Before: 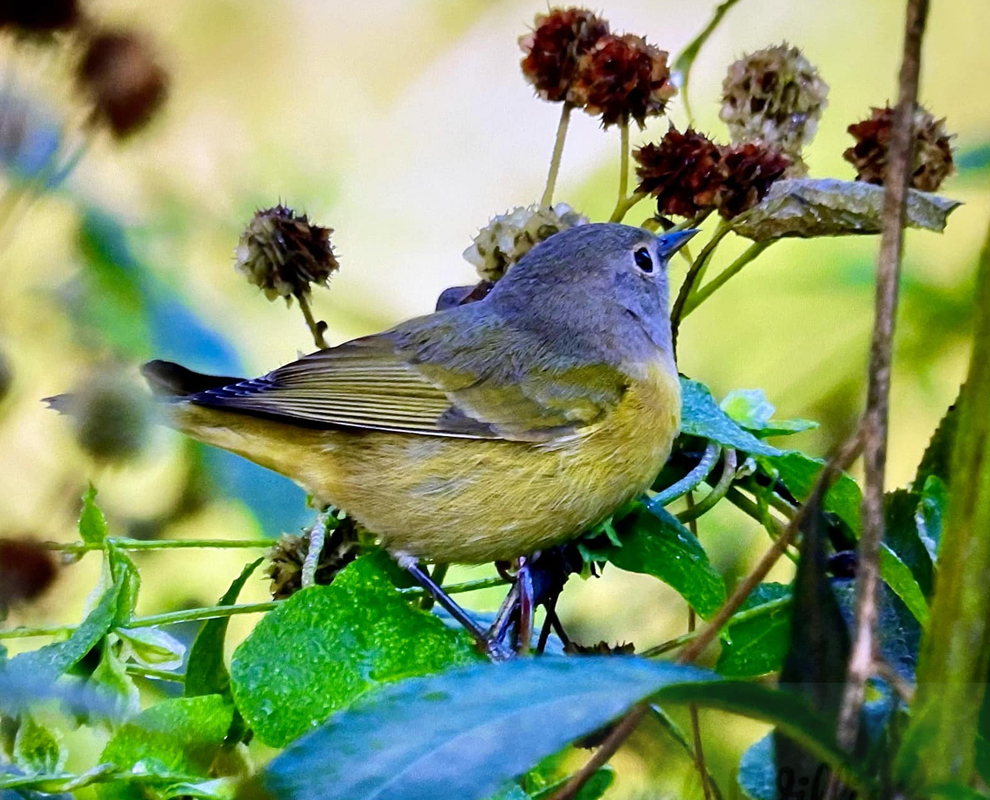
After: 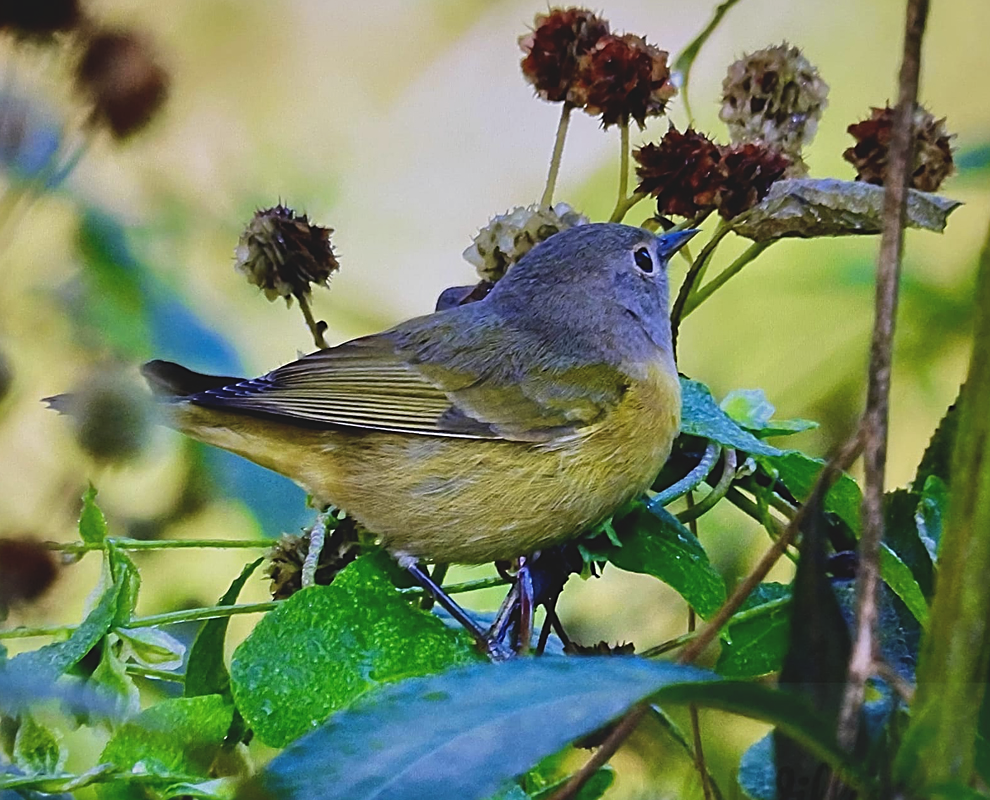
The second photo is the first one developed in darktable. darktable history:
white balance: red 1, blue 1
rotate and perspective: crop left 0, crop top 0
sharpen: on, module defaults
exposure: black level correction -0.015, exposure -0.5 EV, compensate highlight preservation false
